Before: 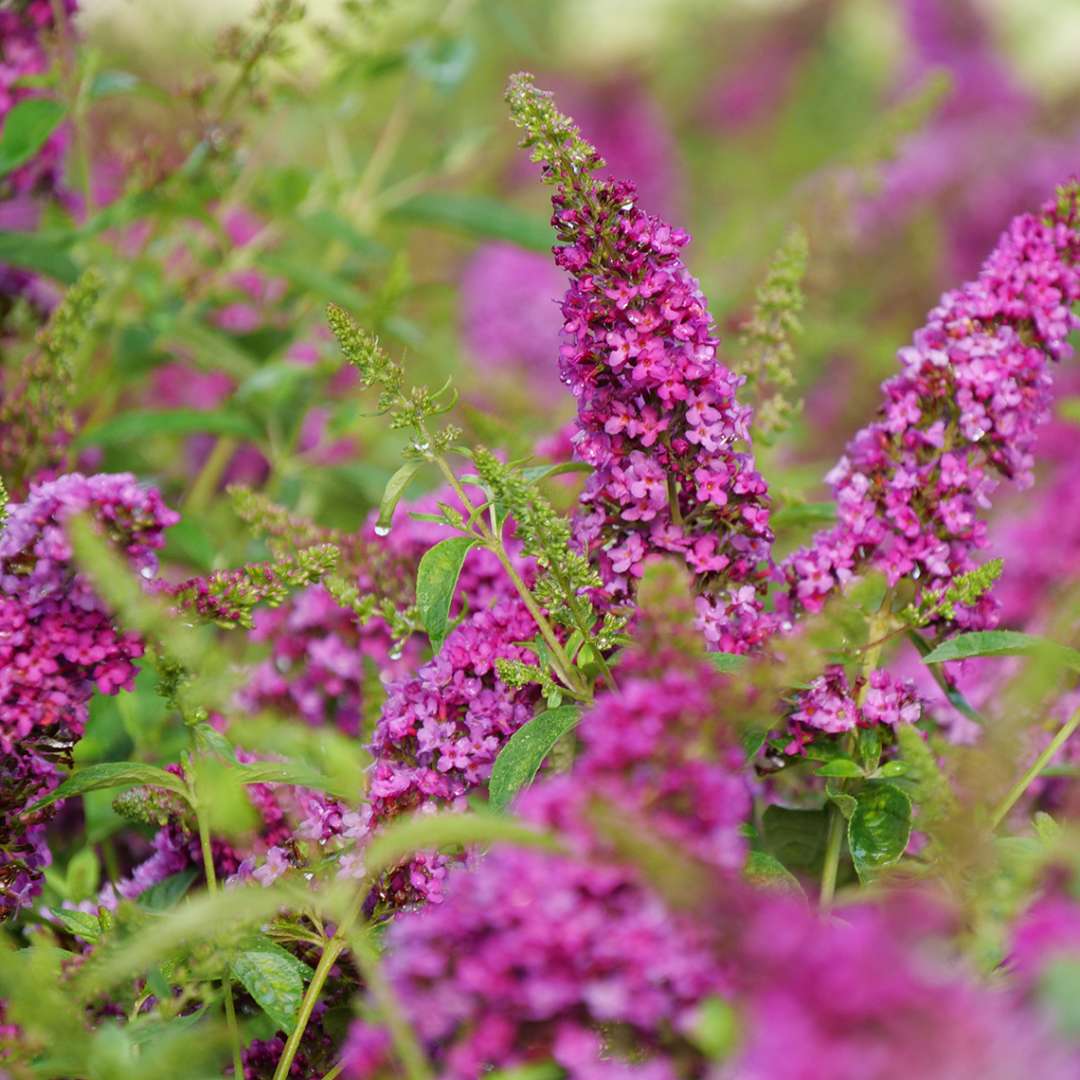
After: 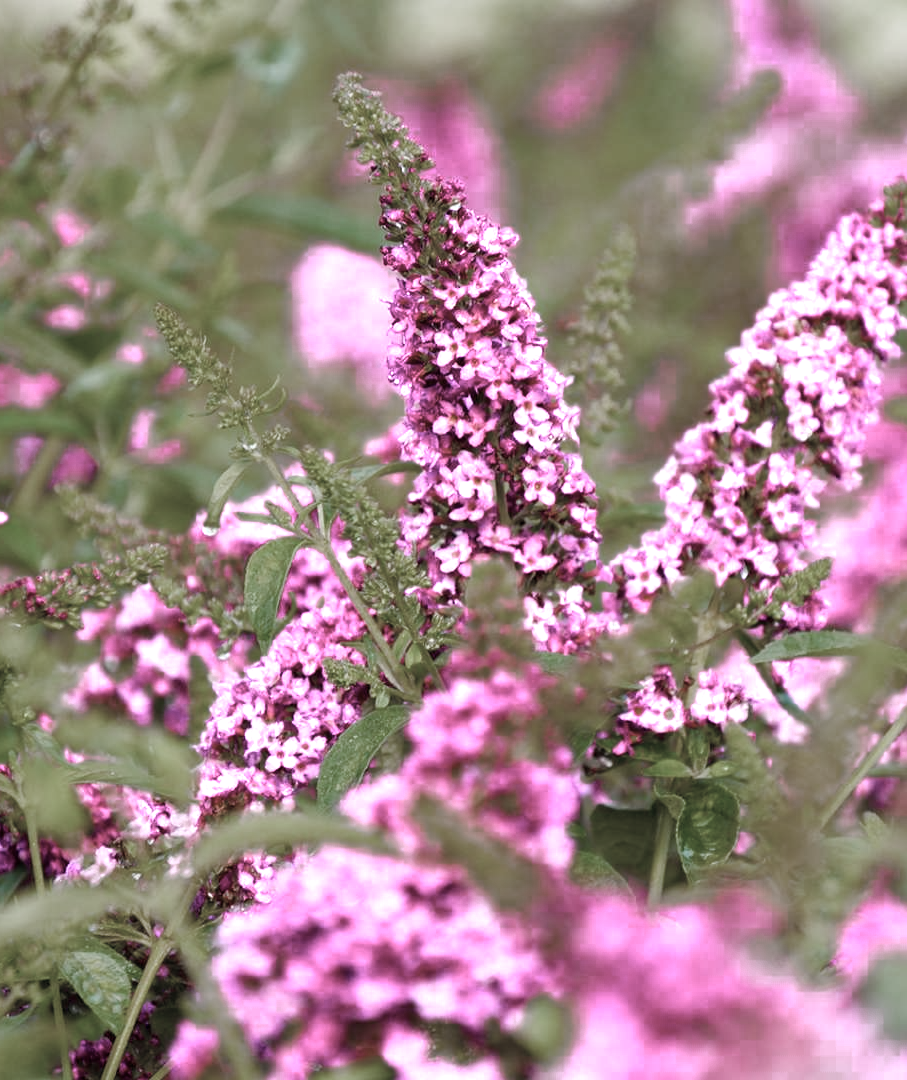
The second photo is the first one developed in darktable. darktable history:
color zones: curves: ch0 [(0, 0.613) (0.01, 0.613) (0.245, 0.448) (0.498, 0.529) (0.642, 0.665) (0.879, 0.777) (0.99, 0.613)]; ch1 [(0, 0.272) (0.219, 0.127) (0.724, 0.346)]
color balance rgb: linear chroma grading › shadows -3.697%, linear chroma grading › highlights -3.858%, perceptual saturation grading › global saturation 55.826%, perceptual saturation grading › highlights -50.329%, perceptual saturation grading › mid-tones 39.302%, perceptual saturation grading › shadows 30.873%, global vibrance 9.372%
crop: left 15.953%
